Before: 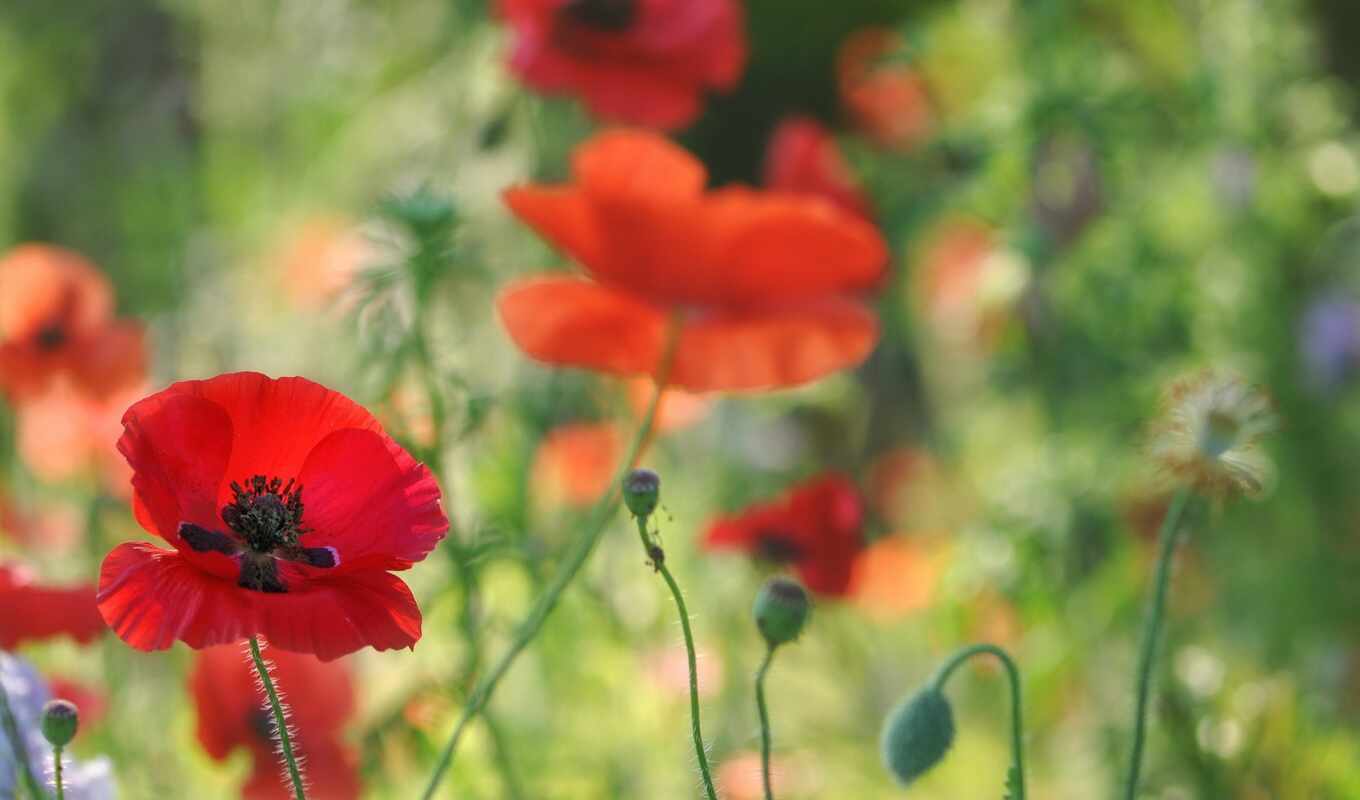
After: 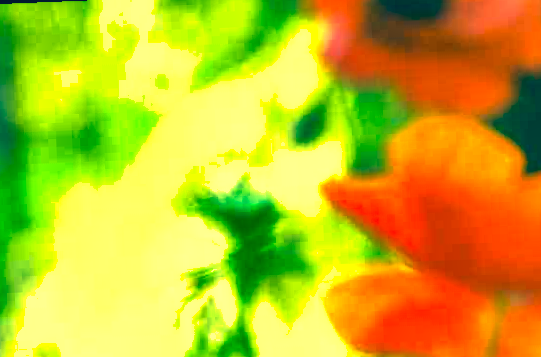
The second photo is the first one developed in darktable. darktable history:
color correction: highlights a* -15.58, highlights b* 40, shadows a* -40, shadows b* -26.18
local contrast: highlights 20%, detail 197%
shadows and highlights: on, module defaults
exposure: black level correction 0, exposure 1.45 EV, compensate exposure bias true, compensate highlight preservation false
crop and rotate: left 10.817%, top 0.062%, right 47.194%, bottom 53.626%
rotate and perspective: rotation -2.12°, lens shift (vertical) 0.009, lens shift (horizontal) -0.008, automatic cropping original format, crop left 0.036, crop right 0.964, crop top 0.05, crop bottom 0.959
color zones: curves: ch0 [(0, 0.613) (0.01, 0.613) (0.245, 0.448) (0.498, 0.529) (0.642, 0.665) (0.879, 0.777) (0.99, 0.613)]; ch1 [(0, 0) (0.143, 0) (0.286, 0) (0.429, 0) (0.571, 0) (0.714, 0) (0.857, 0)], mix -121.96%
